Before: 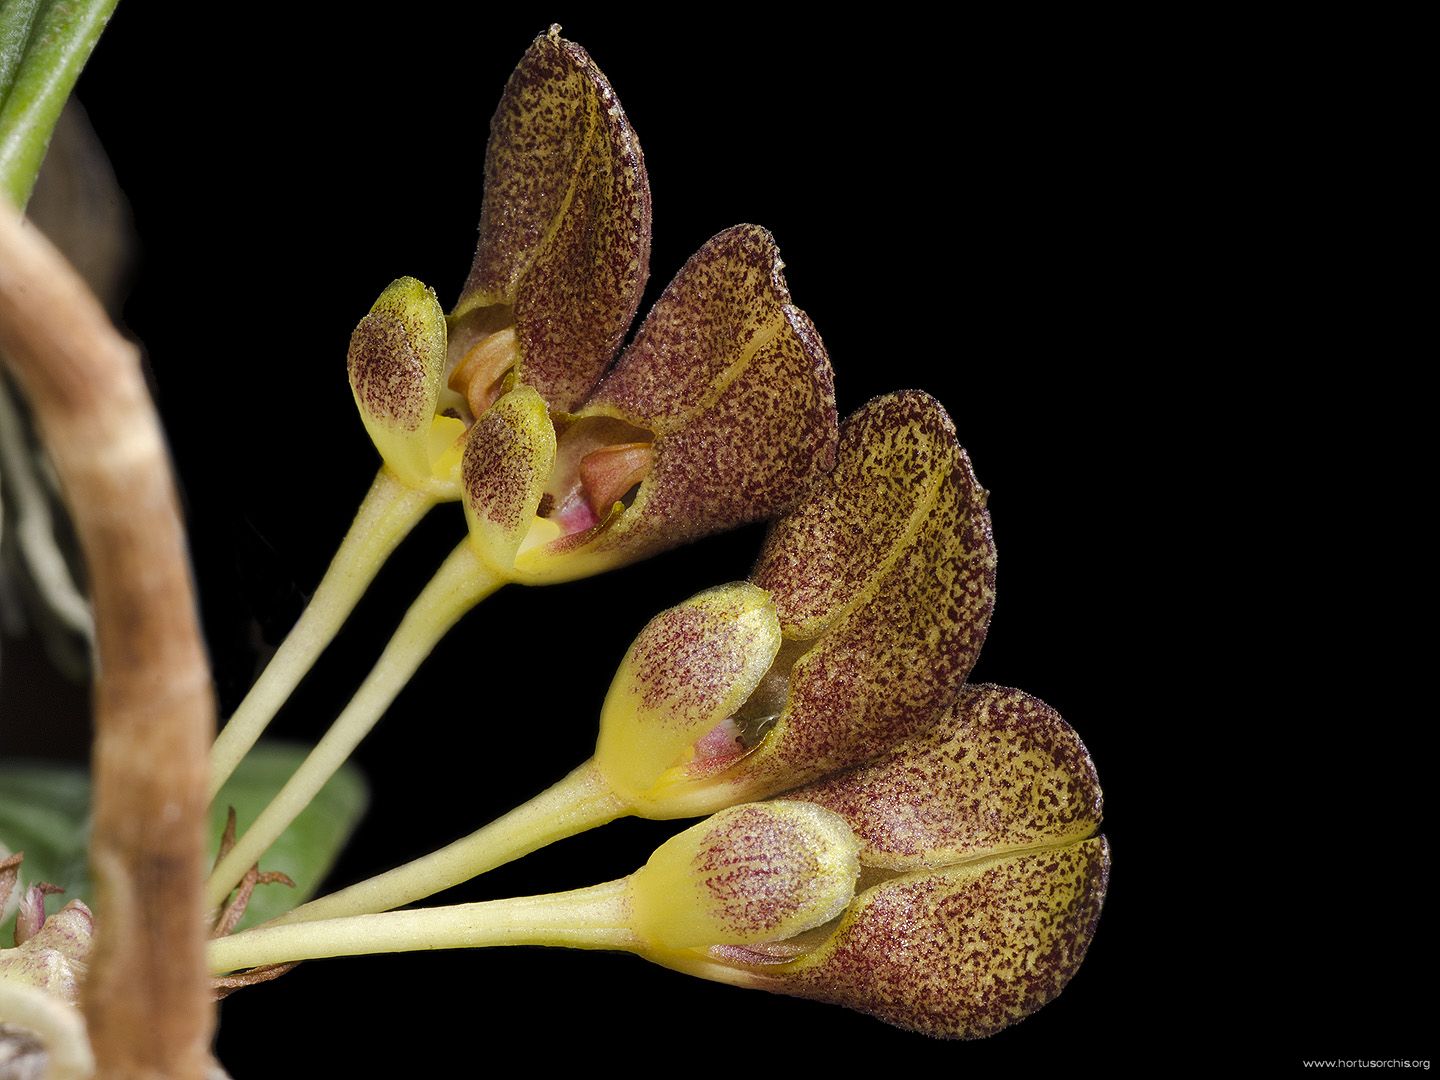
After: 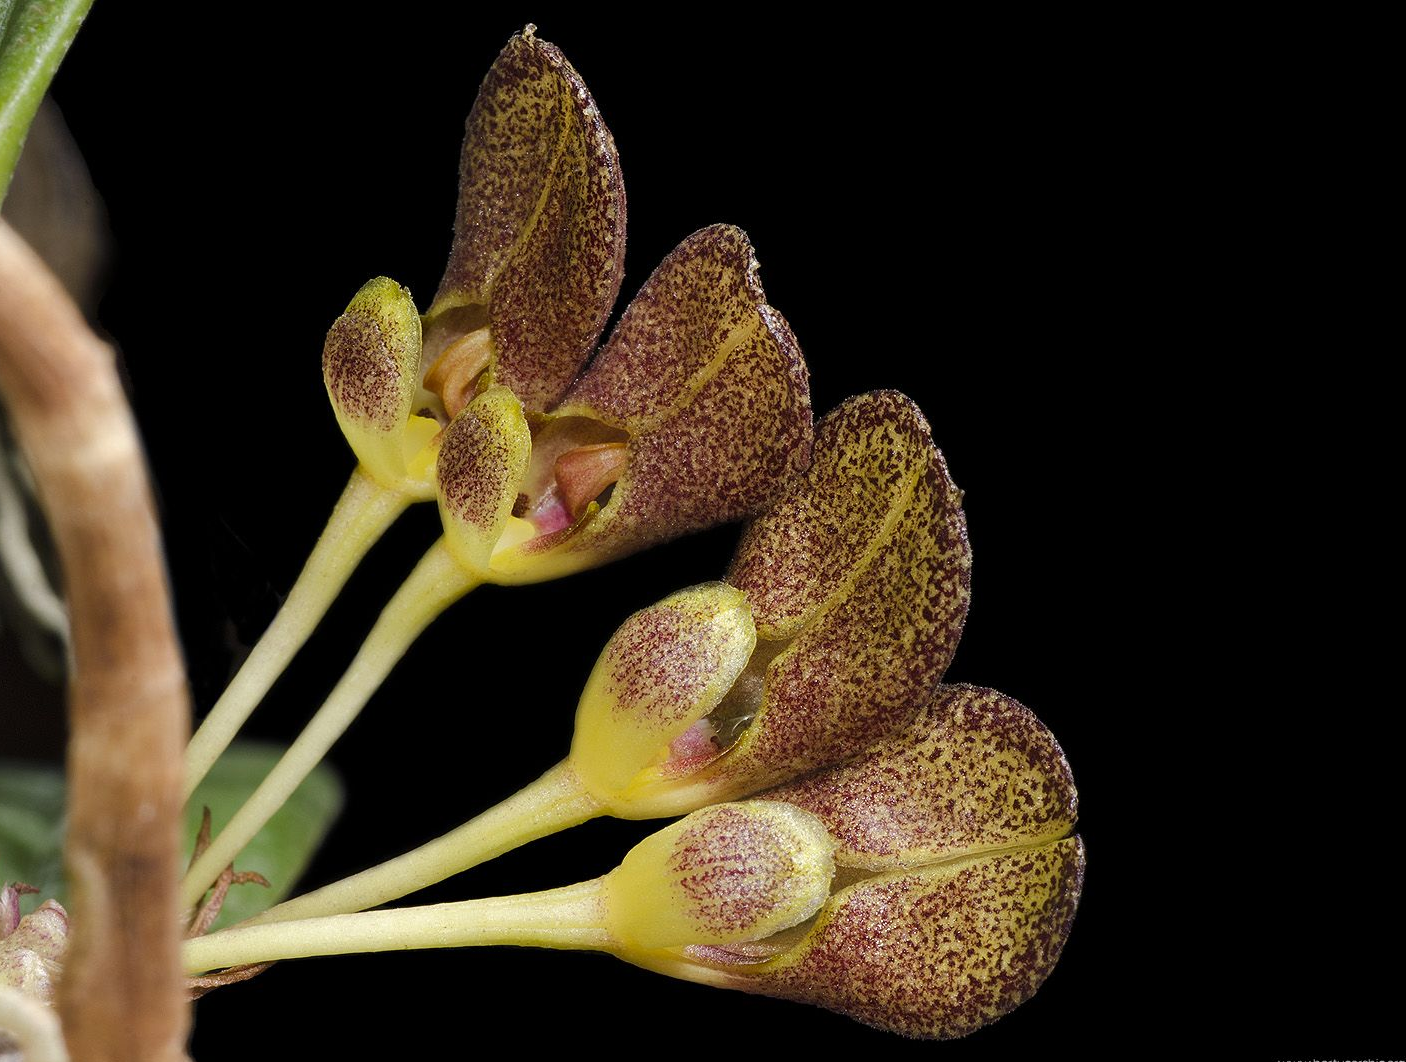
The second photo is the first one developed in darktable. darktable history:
crop and rotate: left 1.756%, right 0.541%, bottom 1.65%
